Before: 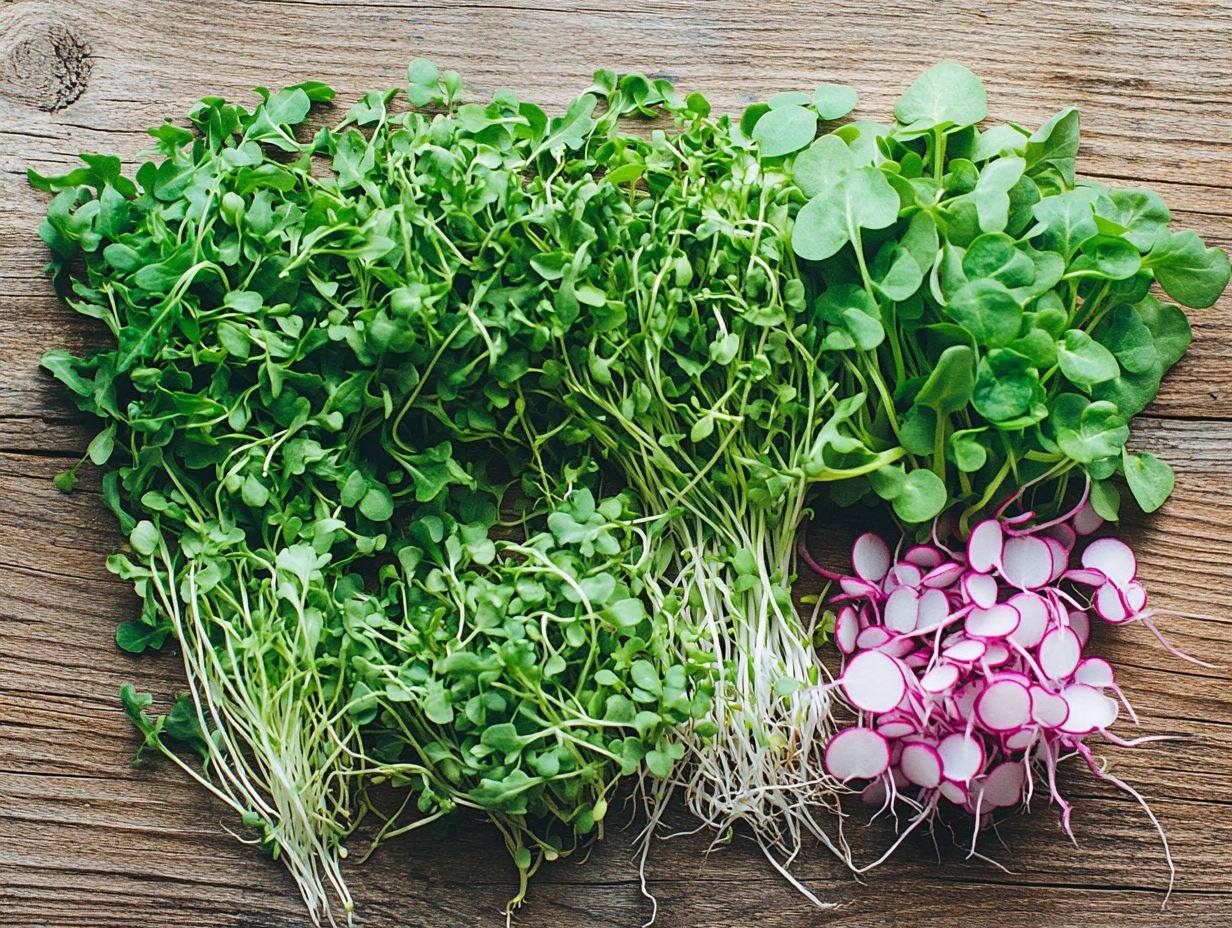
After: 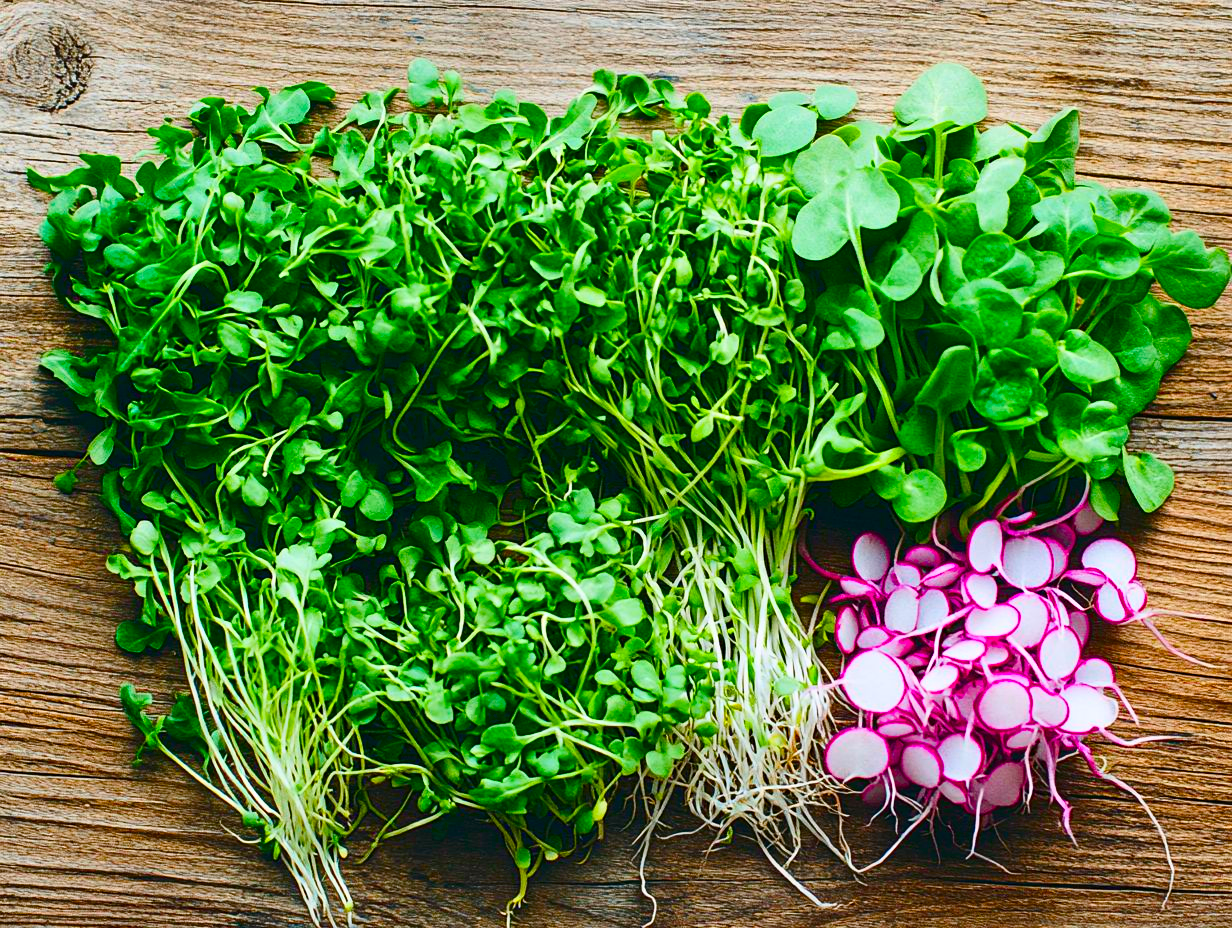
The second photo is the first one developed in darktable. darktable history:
contrast brightness saturation: contrast 0.18, saturation 0.3
shadows and highlights: highlights color adjustment 0%, soften with gaussian
color balance rgb: perceptual saturation grading › global saturation 20%, perceptual saturation grading › highlights -25%, perceptual saturation grading › shadows 50.52%, global vibrance 40.24%
